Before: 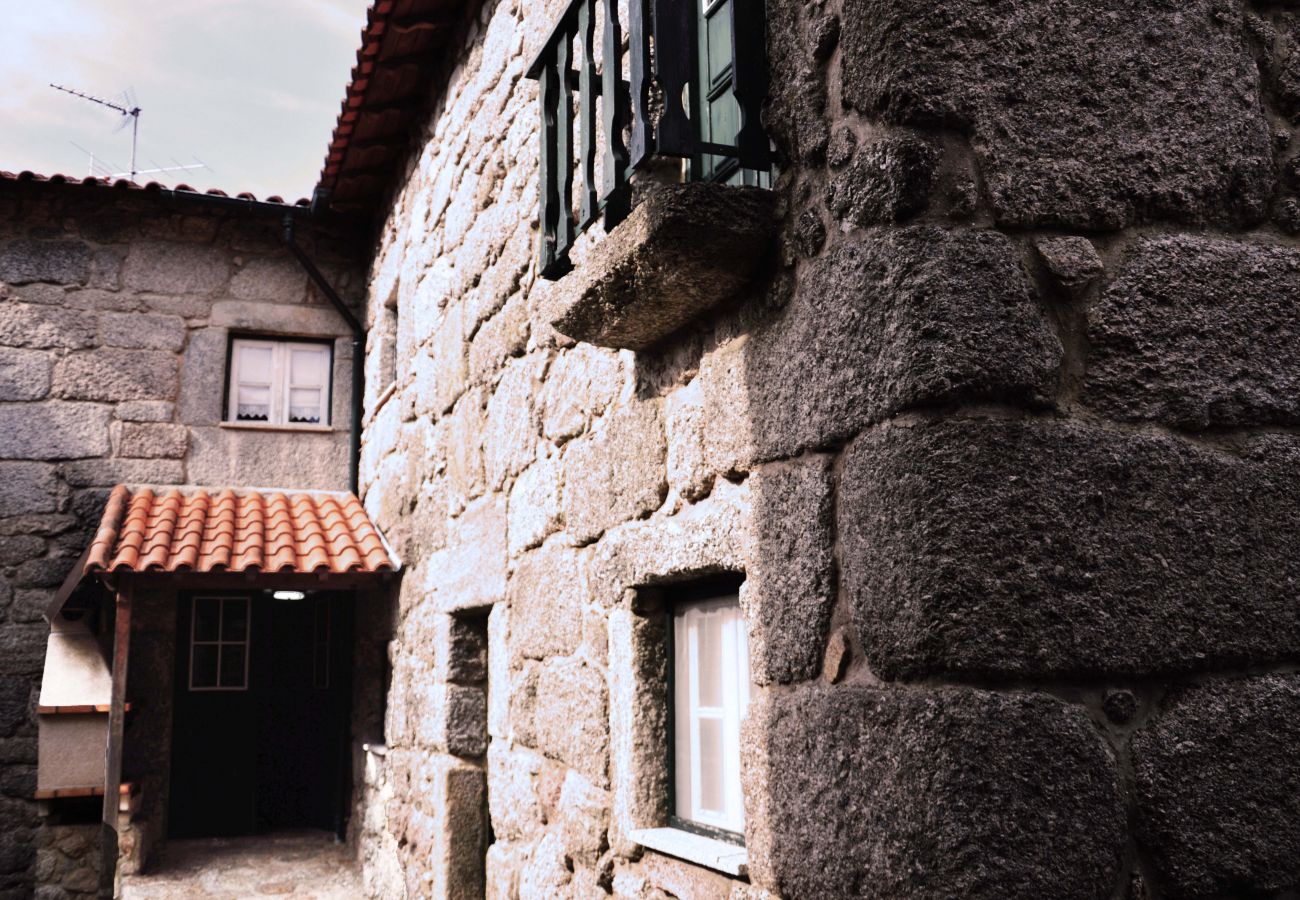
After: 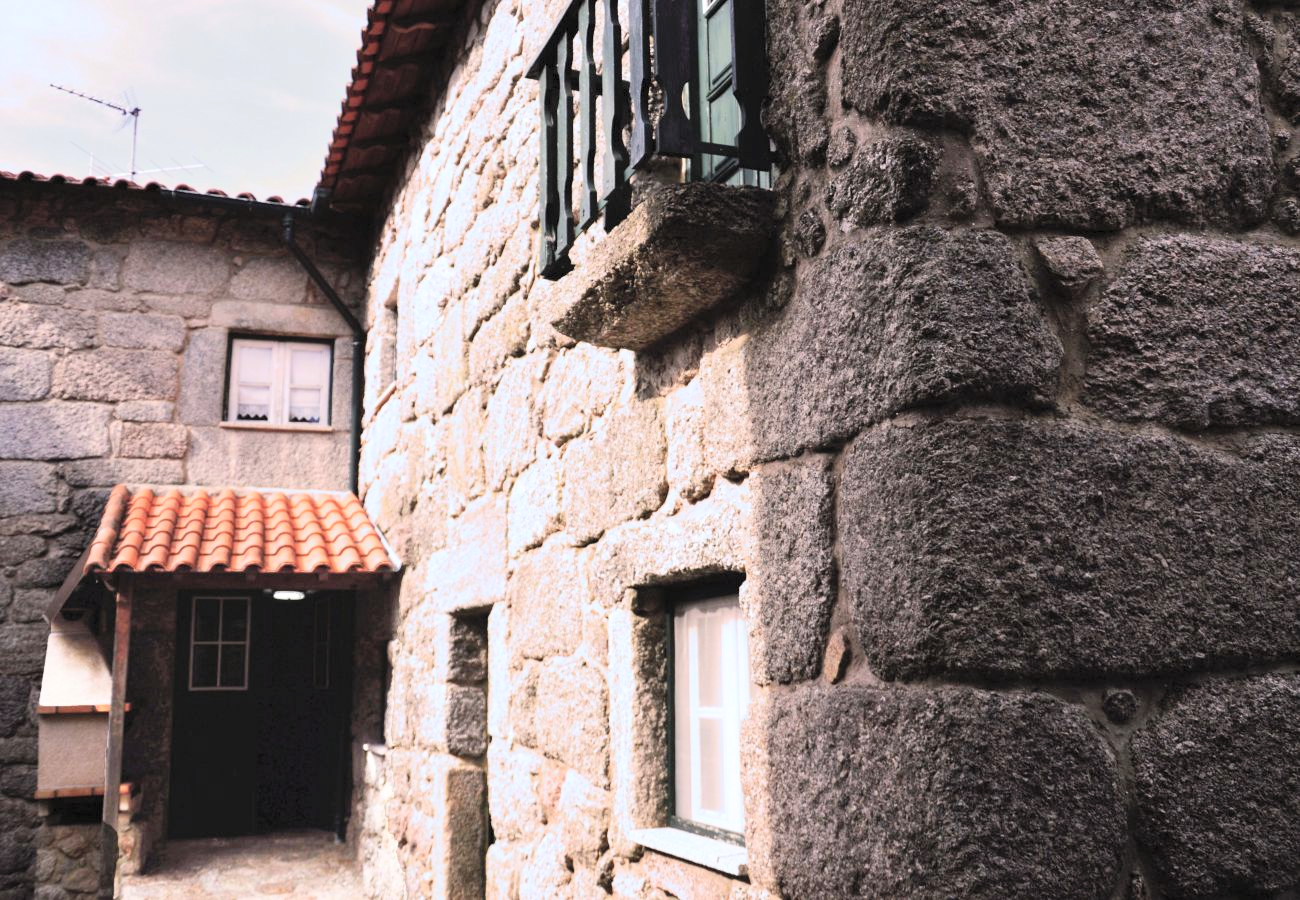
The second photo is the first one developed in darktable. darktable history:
contrast brightness saturation: contrast 0.1, brightness 0.3, saturation 0.14
